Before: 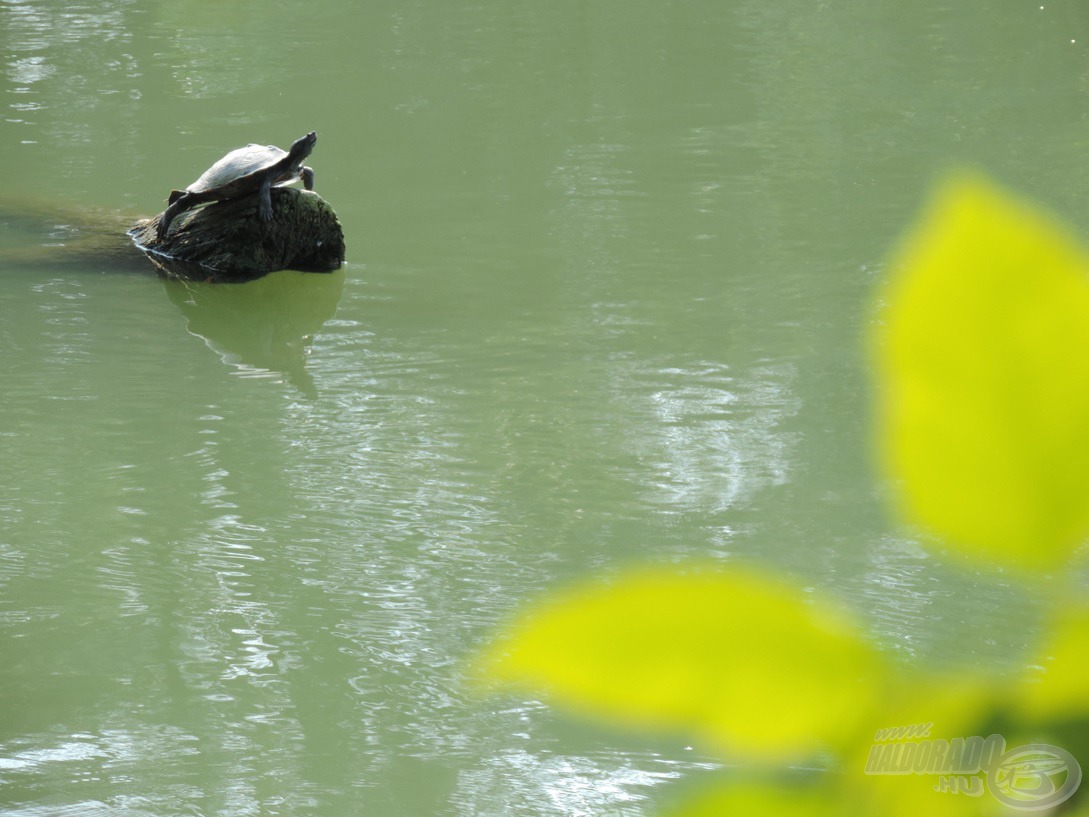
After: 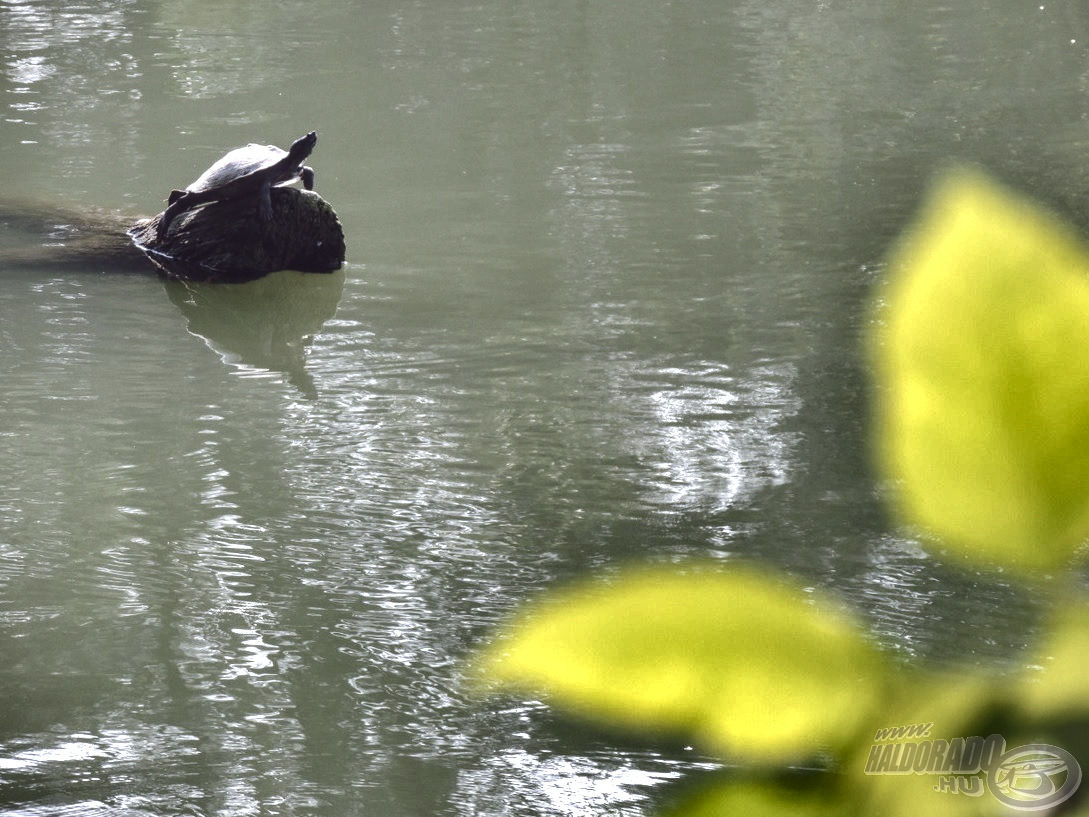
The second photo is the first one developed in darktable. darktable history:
tone curve: curves: ch0 [(0, 0.142) (0.384, 0.314) (0.752, 0.711) (0.991, 0.95)]; ch1 [(0.006, 0.129) (0.346, 0.384) (1, 1)]; ch2 [(0.003, 0.057) (0.261, 0.248) (1, 1)], color space Lab, independent channels
local contrast: detail 142%
basic adjustments: exposure 0.32 EV, contrast 0.15, saturation -0.26, vibrance -0.34
shadows and highlights: shadows 24.5, highlights -78.15, soften with gaussian
